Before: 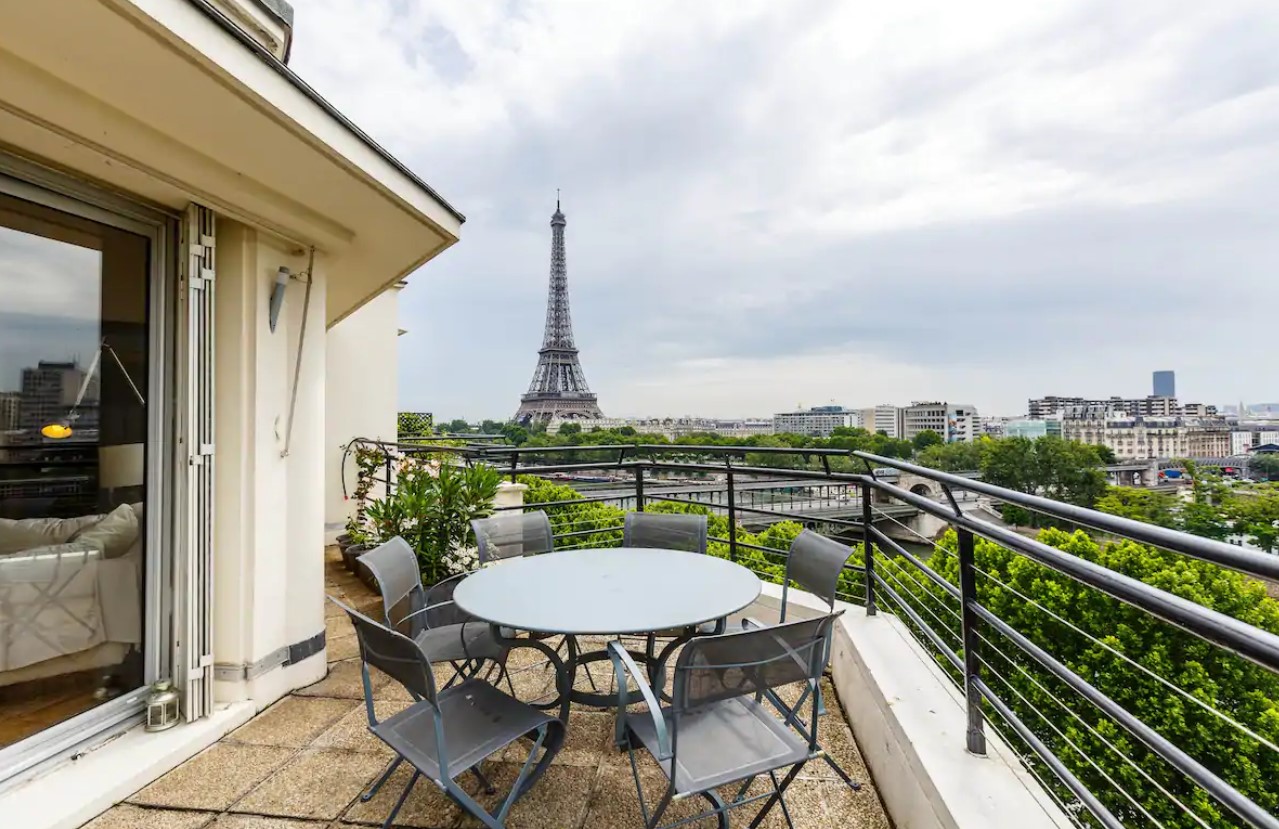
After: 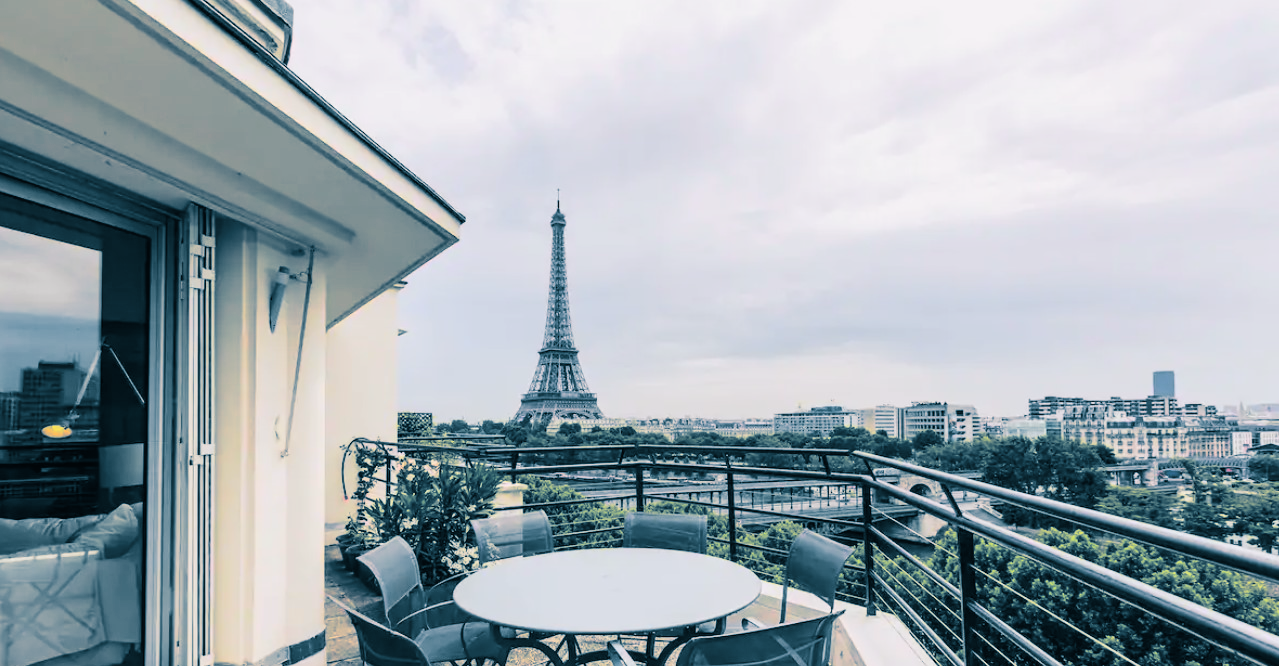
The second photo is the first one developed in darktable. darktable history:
tone curve: curves: ch0 [(0, 0.013) (0.036, 0.045) (0.274, 0.286) (0.566, 0.623) (0.794, 0.827) (1, 0.953)]; ch1 [(0, 0) (0.389, 0.403) (0.462, 0.48) (0.499, 0.5) (0.524, 0.527) (0.57, 0.599) (0.626, 0.65) (0.761, 0.781) (1, 1)]; ch2 [(0, 0) (0.464, 0.478) (0.5, 0.501) (0.533, 0.542) (0.599, 0.613) (0.704, 0.731) (1, 1)], color space Lab, independent channels, preserve colors none
crop: bottom 19.644%
split-toning: shadows › hue 212.4°, balance -70
white balance: red 1.009, blue 1.027
